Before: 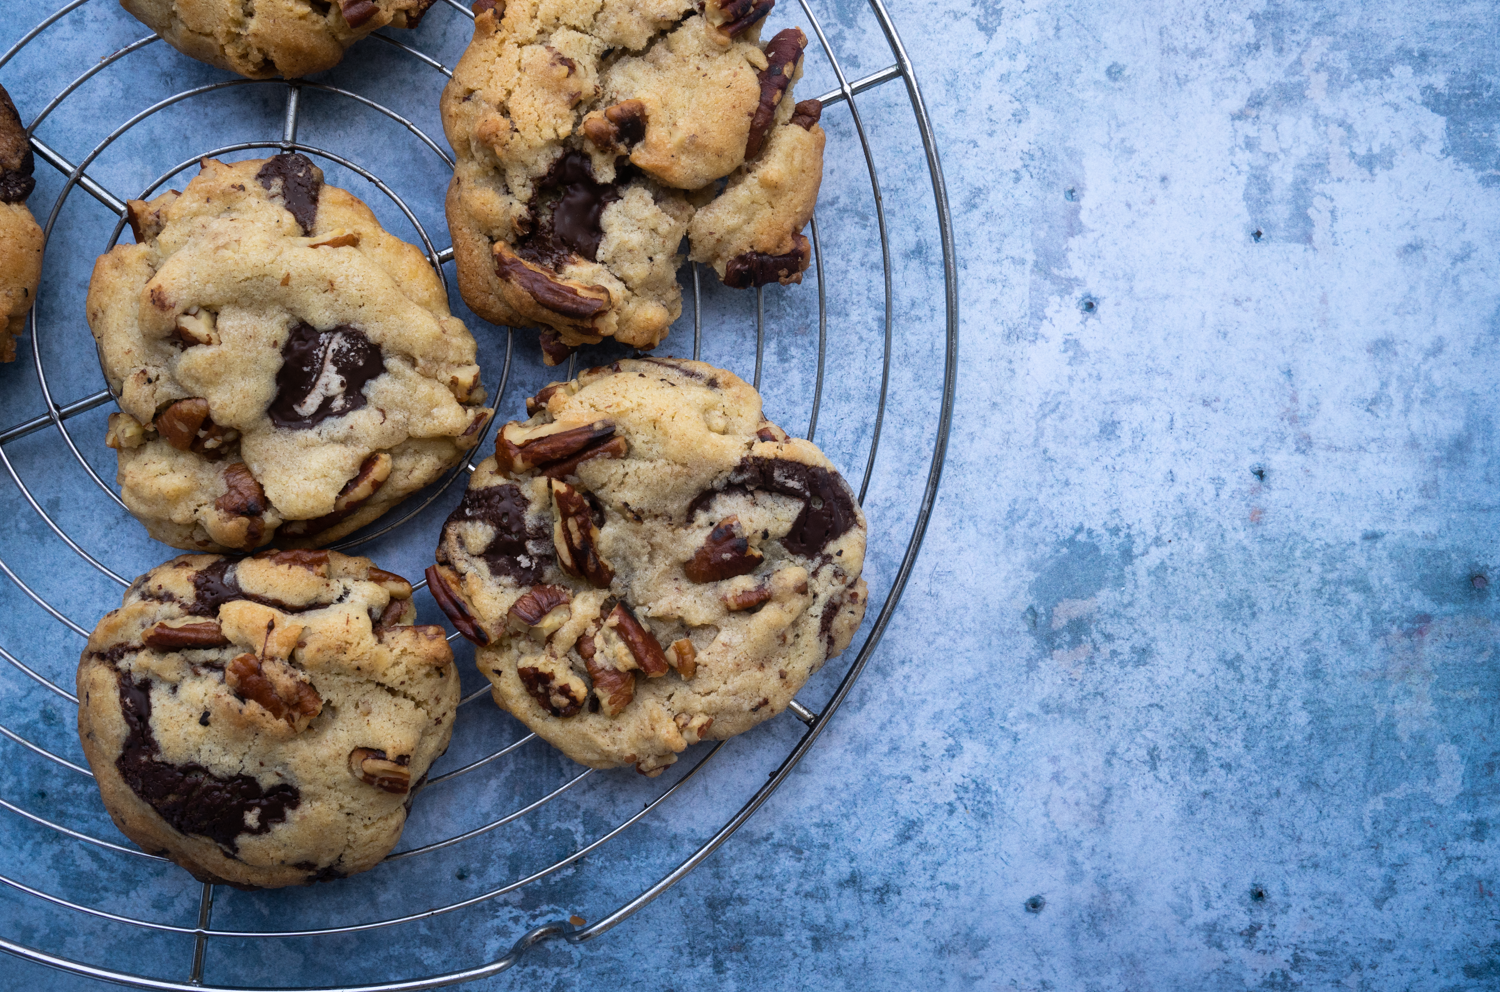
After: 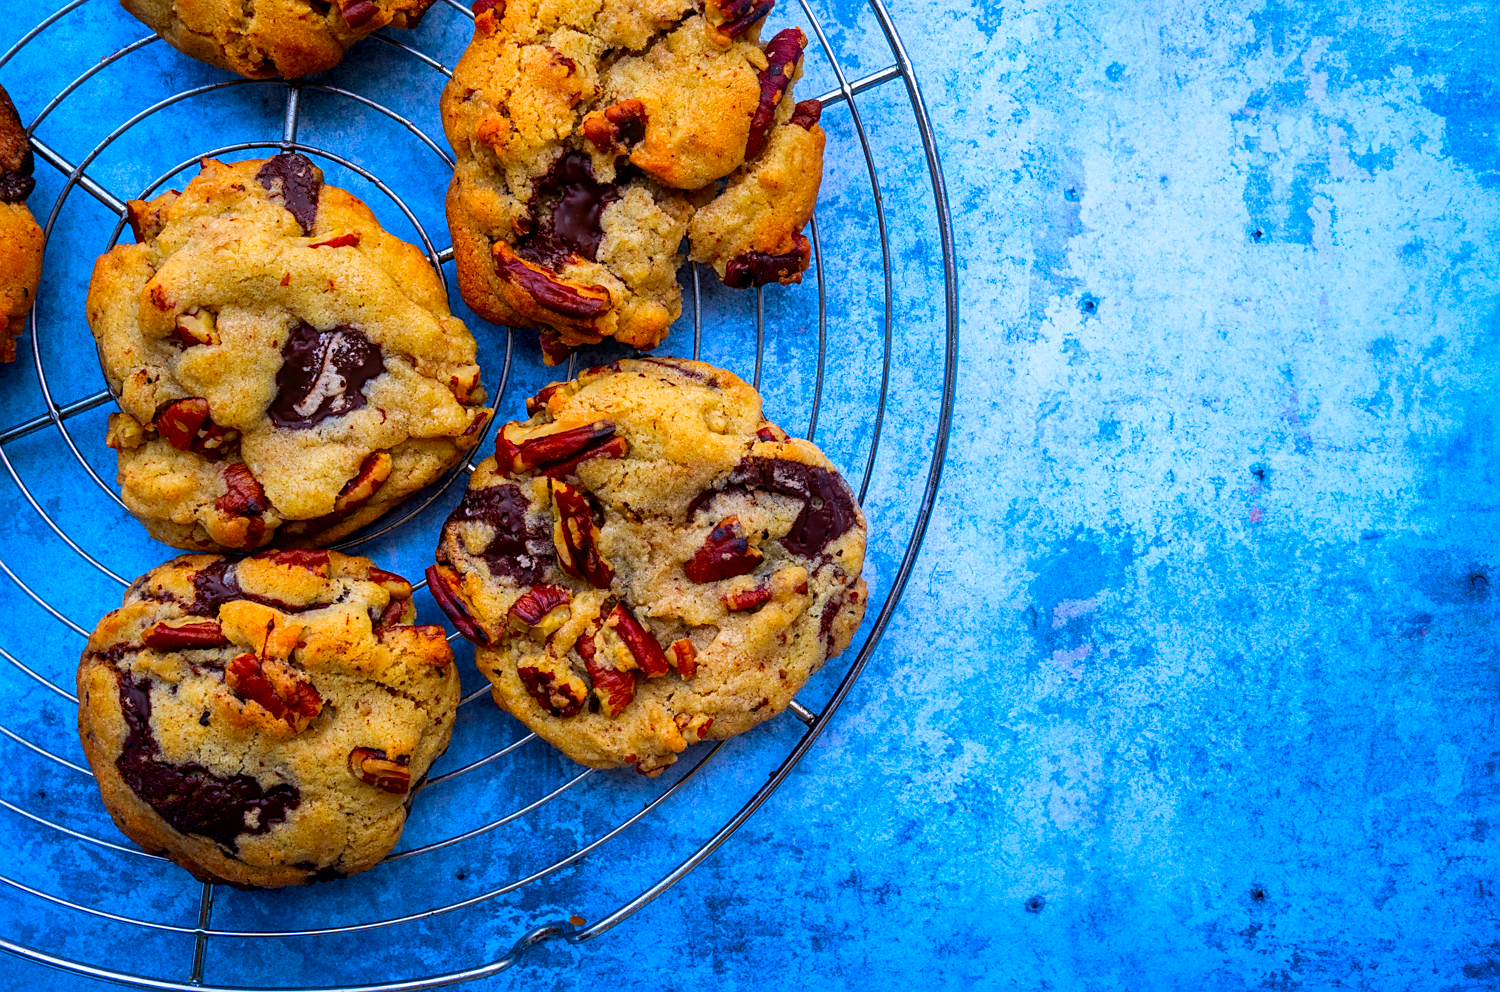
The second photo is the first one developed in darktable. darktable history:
sharpen: on, module defaults
local contrast: detail 130%
color correction: highlights a* 1.59, highlights b* -1.7, saturation 2.48
tone equalizer: -8 EV -1.84 EV, -7 EV -1.16 EV, -6 EV -1.62 EV, smoothing diameter 25%, edges refinement/feathering 10, preserve details guided filter
